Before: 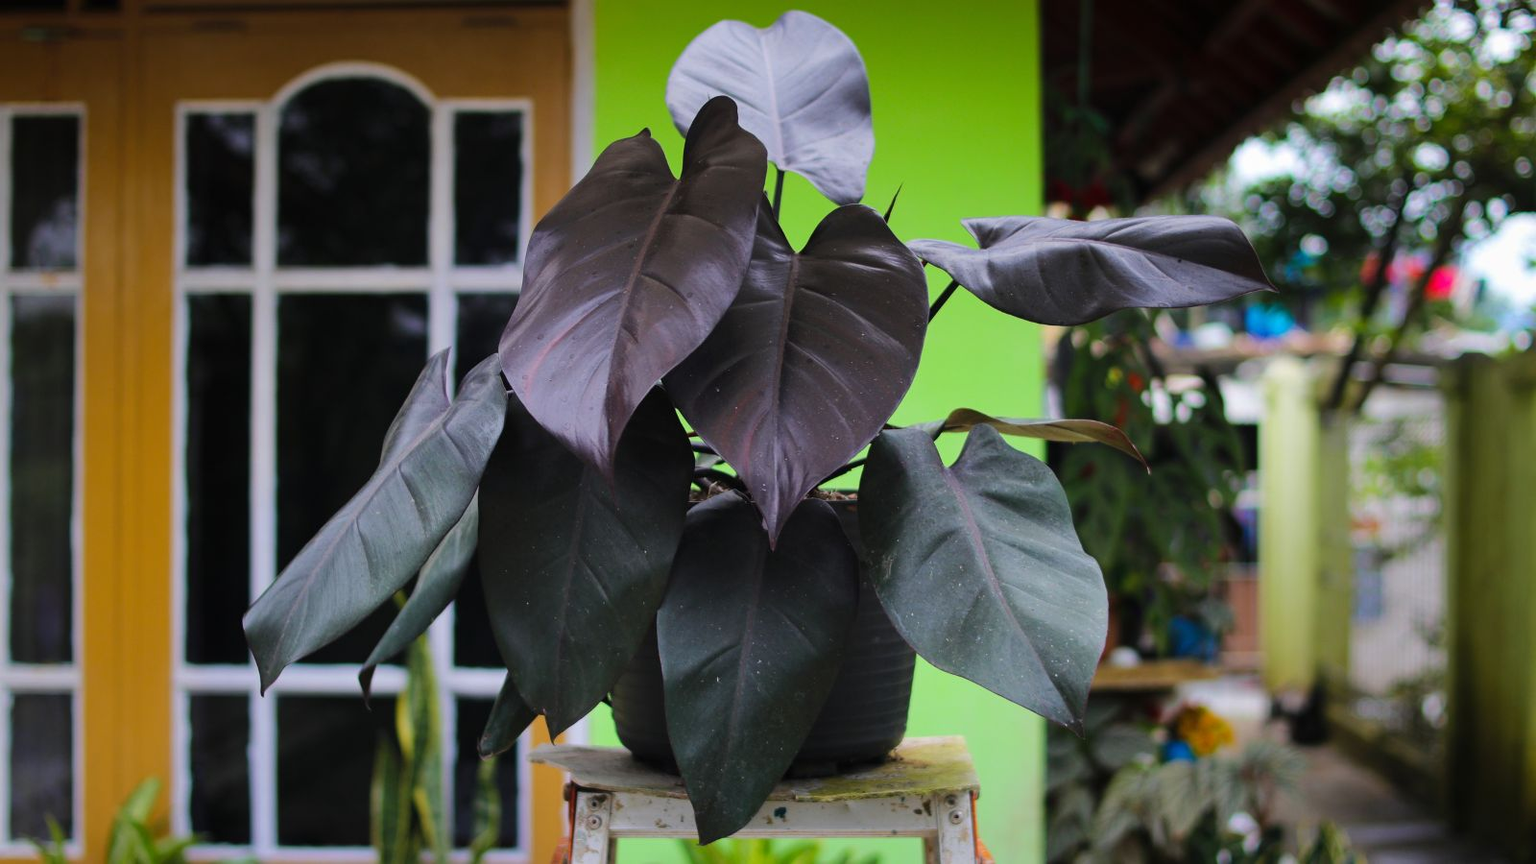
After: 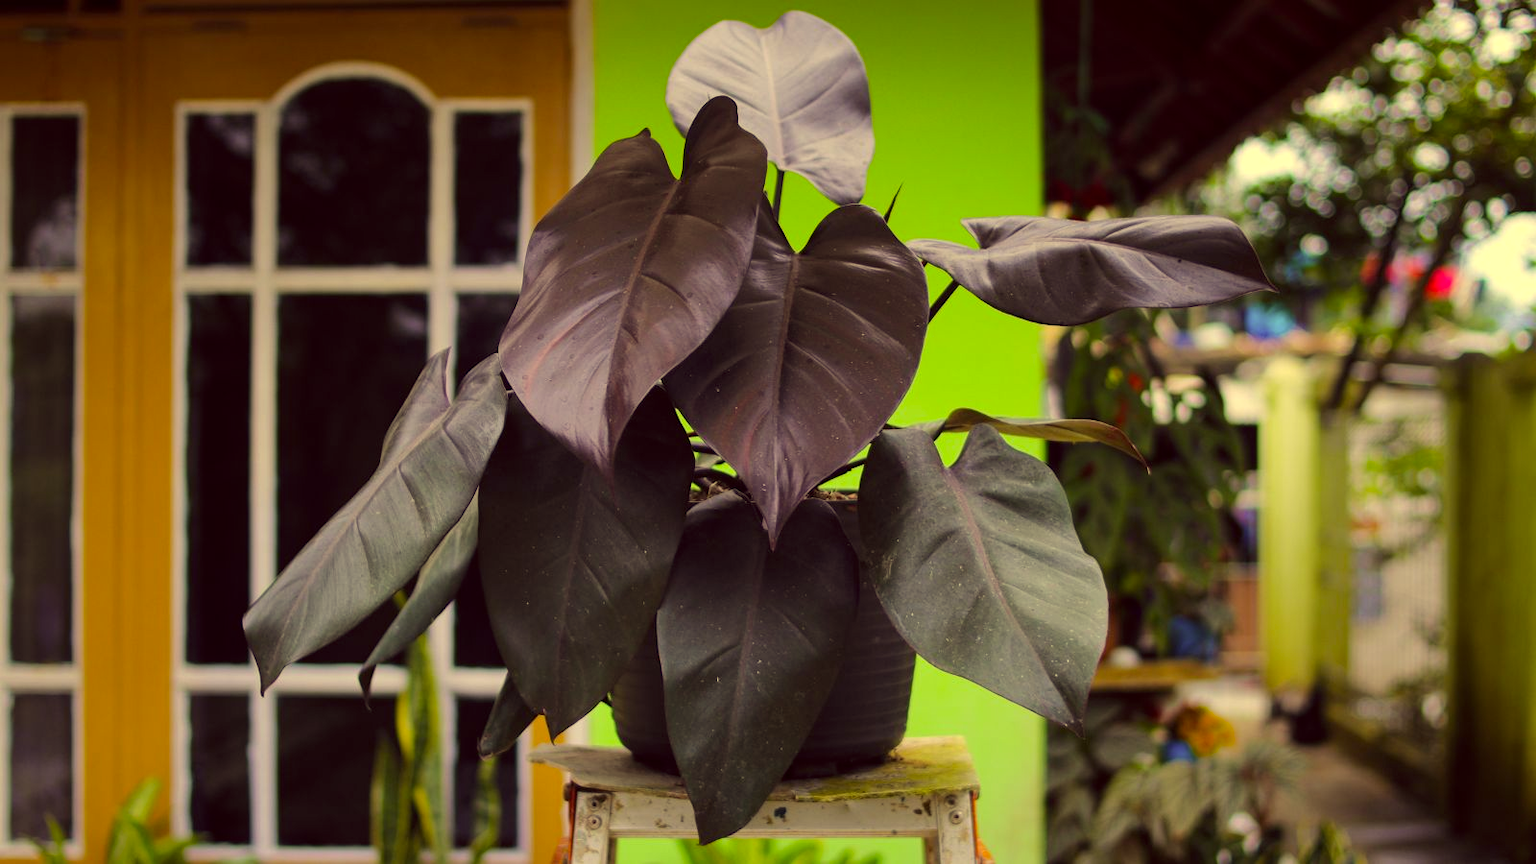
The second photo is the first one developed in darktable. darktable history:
local contrast: highlights 102%, shadows 98%, detail 119%, midtone range 0.2
color correction: highlights a* -0.448, highlights b* 39.95, shadows a* 9.7, shadows b* -0.317
tone equalizer: mask exposure compensation -0.487 EV
